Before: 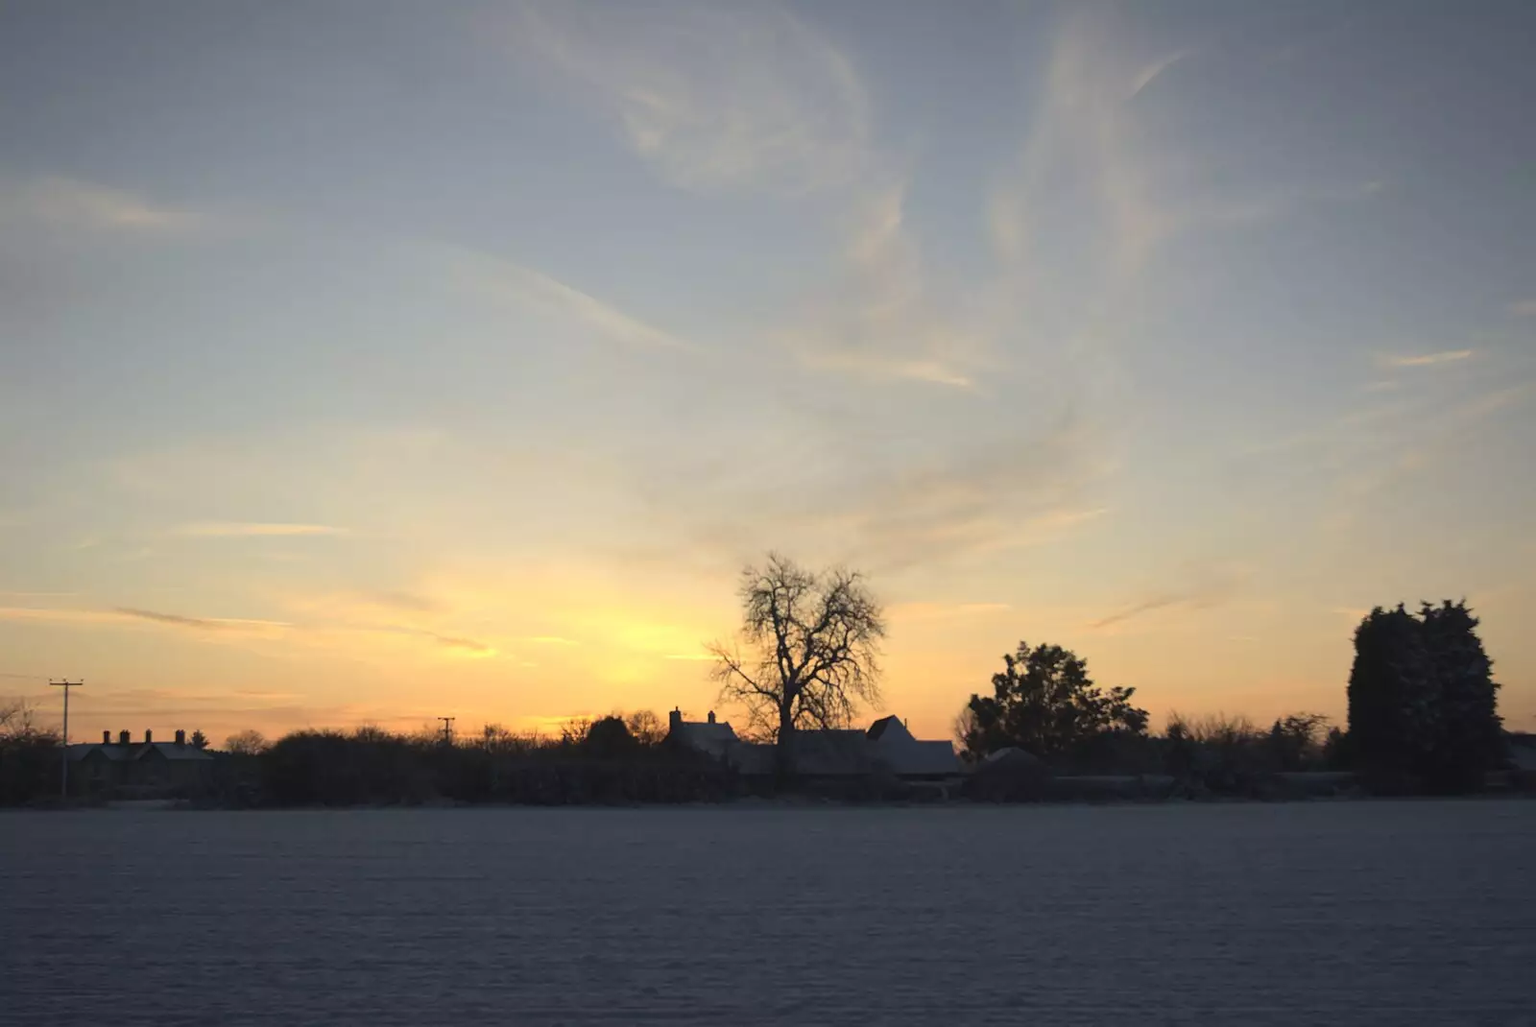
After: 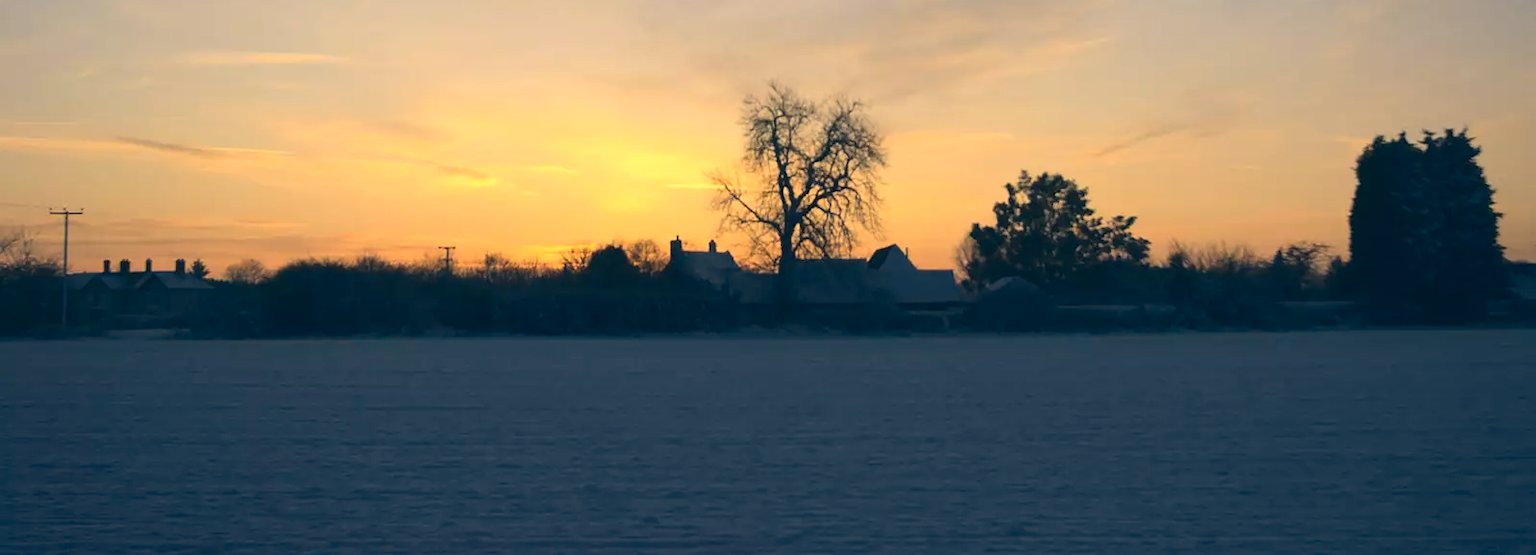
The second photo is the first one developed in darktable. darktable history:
color correction: highlights a* 10.36, highlights b* 14.49, shadows a* -10.27, shadows b* -14.99
crop and rotate: top 45.918%, right 0.11%
